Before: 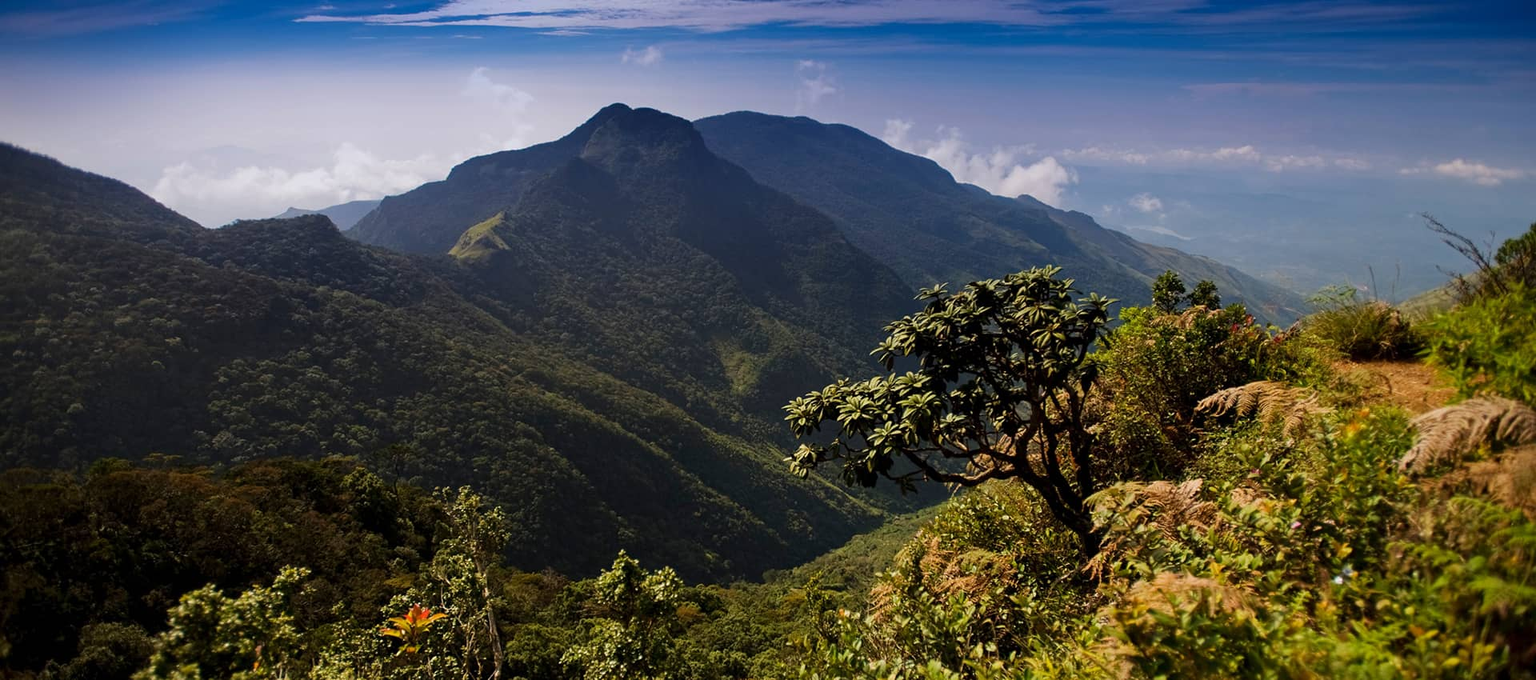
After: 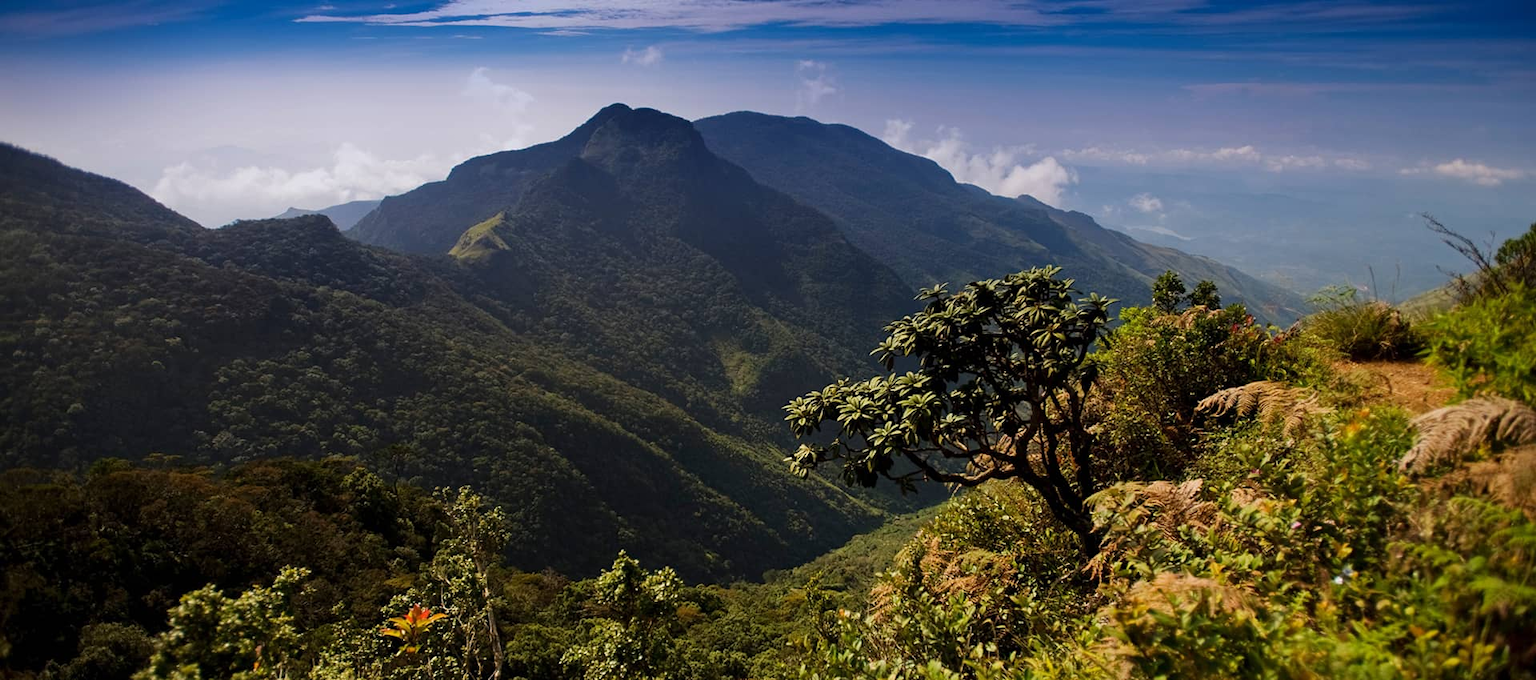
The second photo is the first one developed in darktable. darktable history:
exposure "auto exposure": compensate highlight preservation false
